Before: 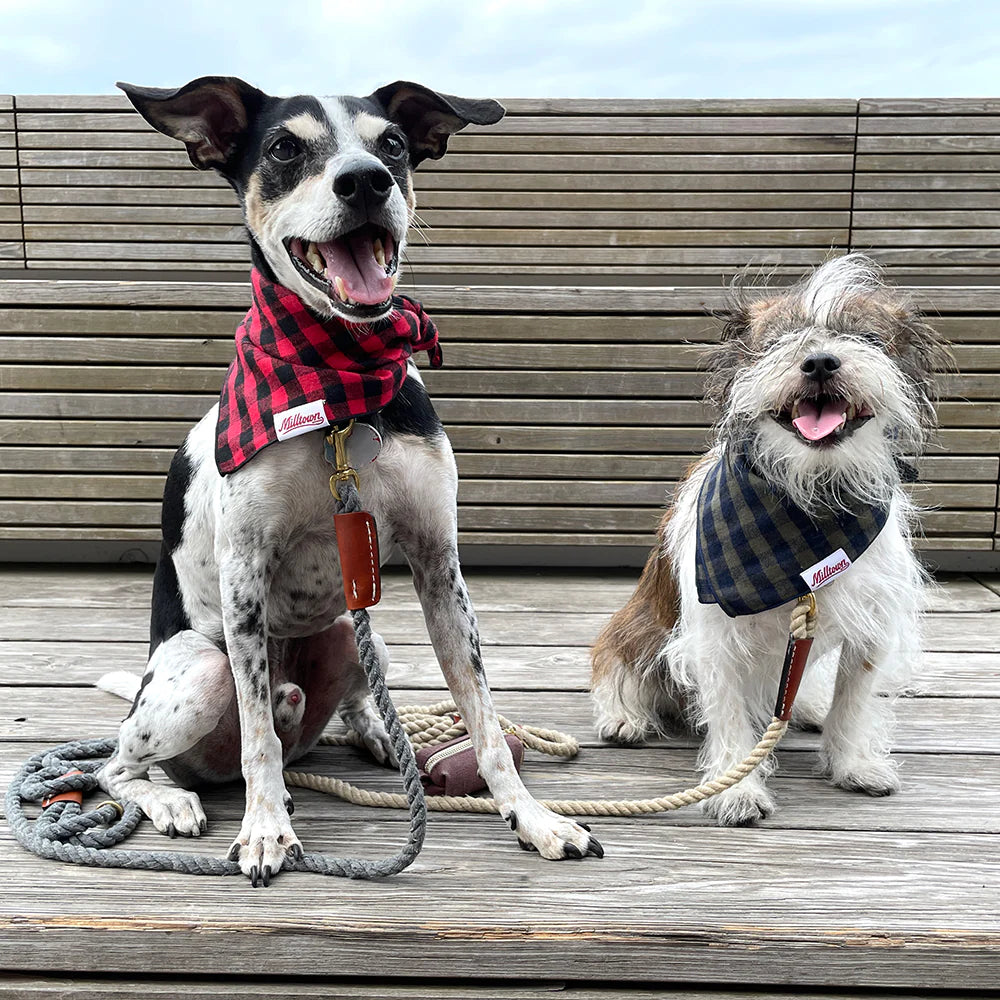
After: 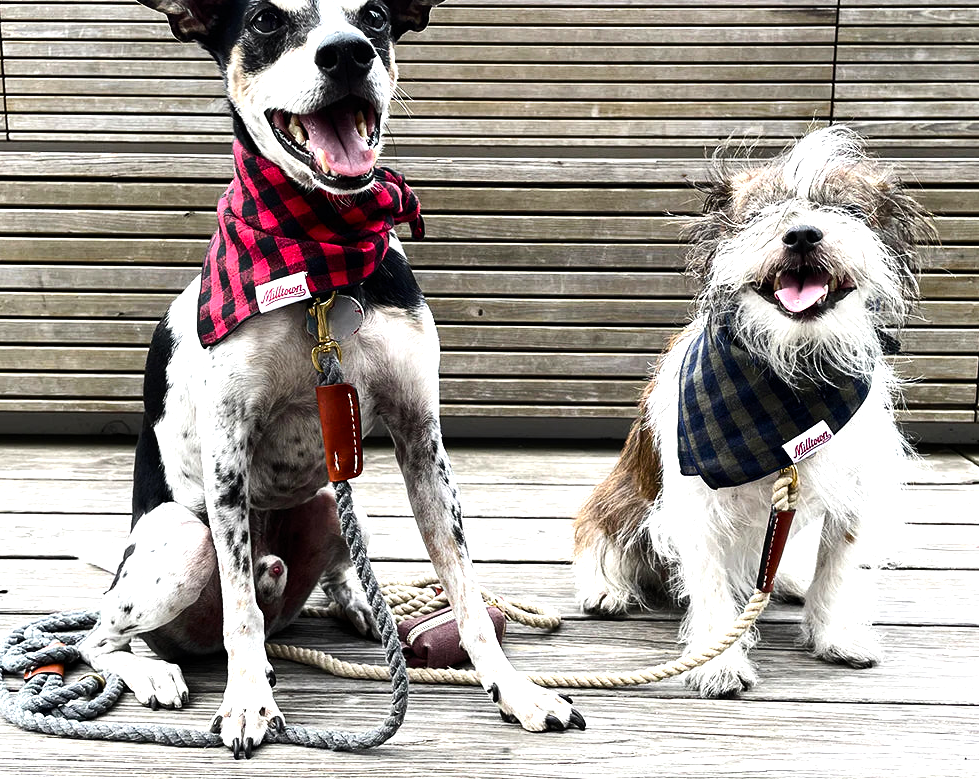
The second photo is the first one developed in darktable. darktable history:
tone equalizer: -8 EV -1.08 EV, -7 EV -1.01 EV, -6 EV -0.867 EV, -5 EV -0.578 EV, -3 EV 0.578 EV, -2 EV 0.867 EV, -1 EV 1.01 EV, +0 EV 1.08 EV, edges refinement/feathering 500, mask exposure compensation -1.57 EV, preserve details no
crop and rotate: left 1.814%, top 12.818%, right 0.25%, bottom 9.225%
color balance rgb: perceptual saturation grading › global saturation 20%, perceptual saturation grading › highlights -25%, perceptual saturation grading › shadows 25%
